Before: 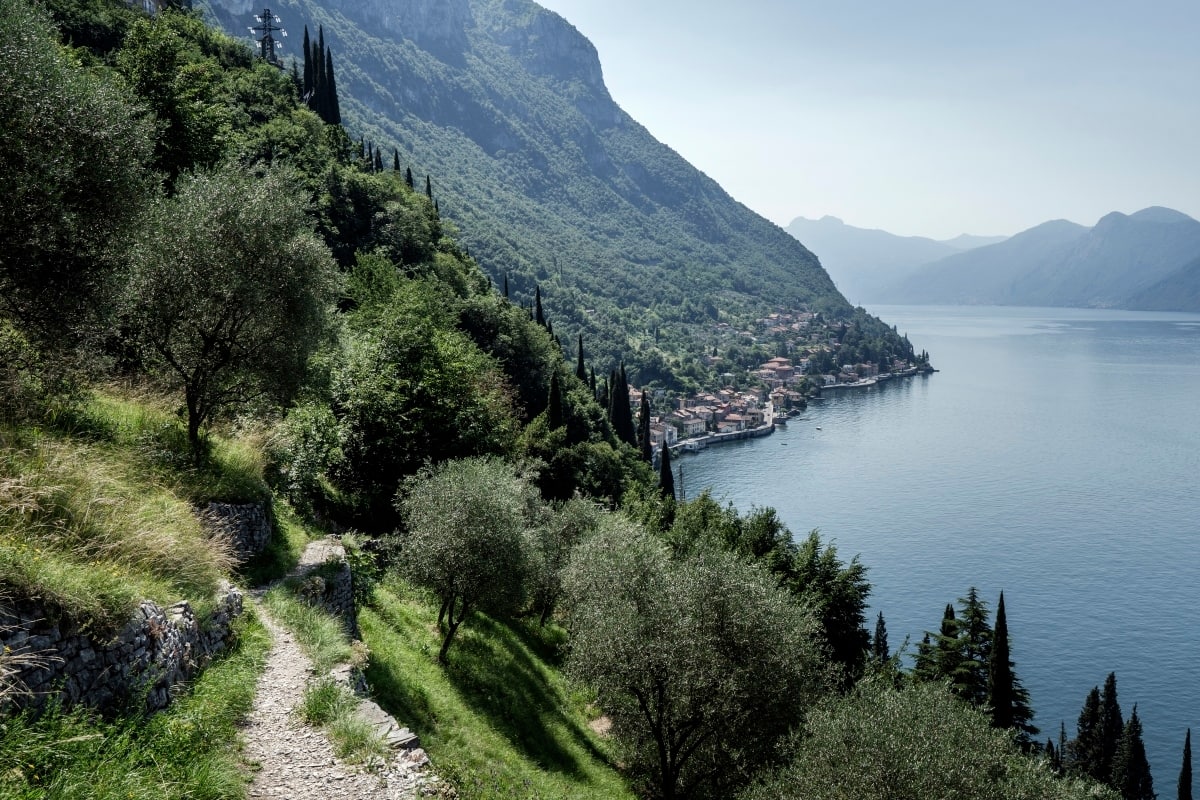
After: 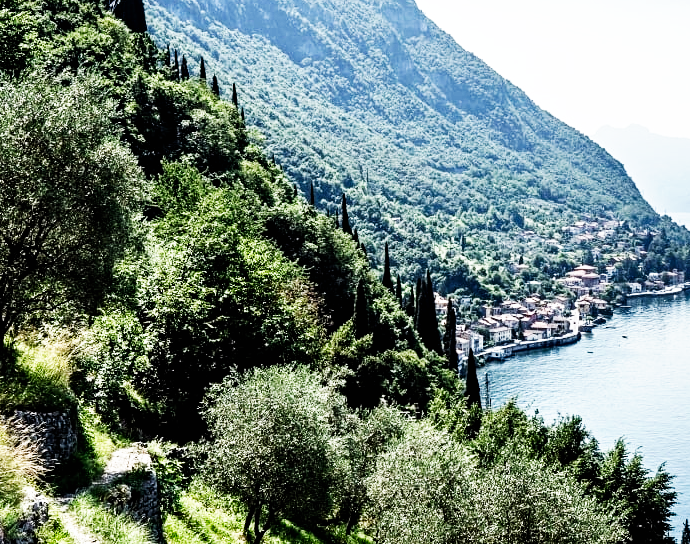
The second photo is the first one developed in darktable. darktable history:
tone equalizer: -8 EV -0.579 EV, mask exposure compensation -0.499 EV
shadows and highlights: shadows 29.44, highlights -29.33, low approximation 0.01, soften with gaussian
contrast equalizer: y [[0.502, 0.517, 0.543, 0.576, 0.611, 0.631], [0.5 ×6], [0.5 ×6], [0 ×6], [0 ×6]]
crop: left 16.229%, top 11.508%, right 26.265%, bottom 20.42%
base curve: curves: ch0 [(0, 0) (0.007, 0.004) (0.027, 0.03) (0.046, 0.07) (0.207, 0.54) (0.442, 0.872) (0.673, 0.972) (1, 1)], preserve colors none
